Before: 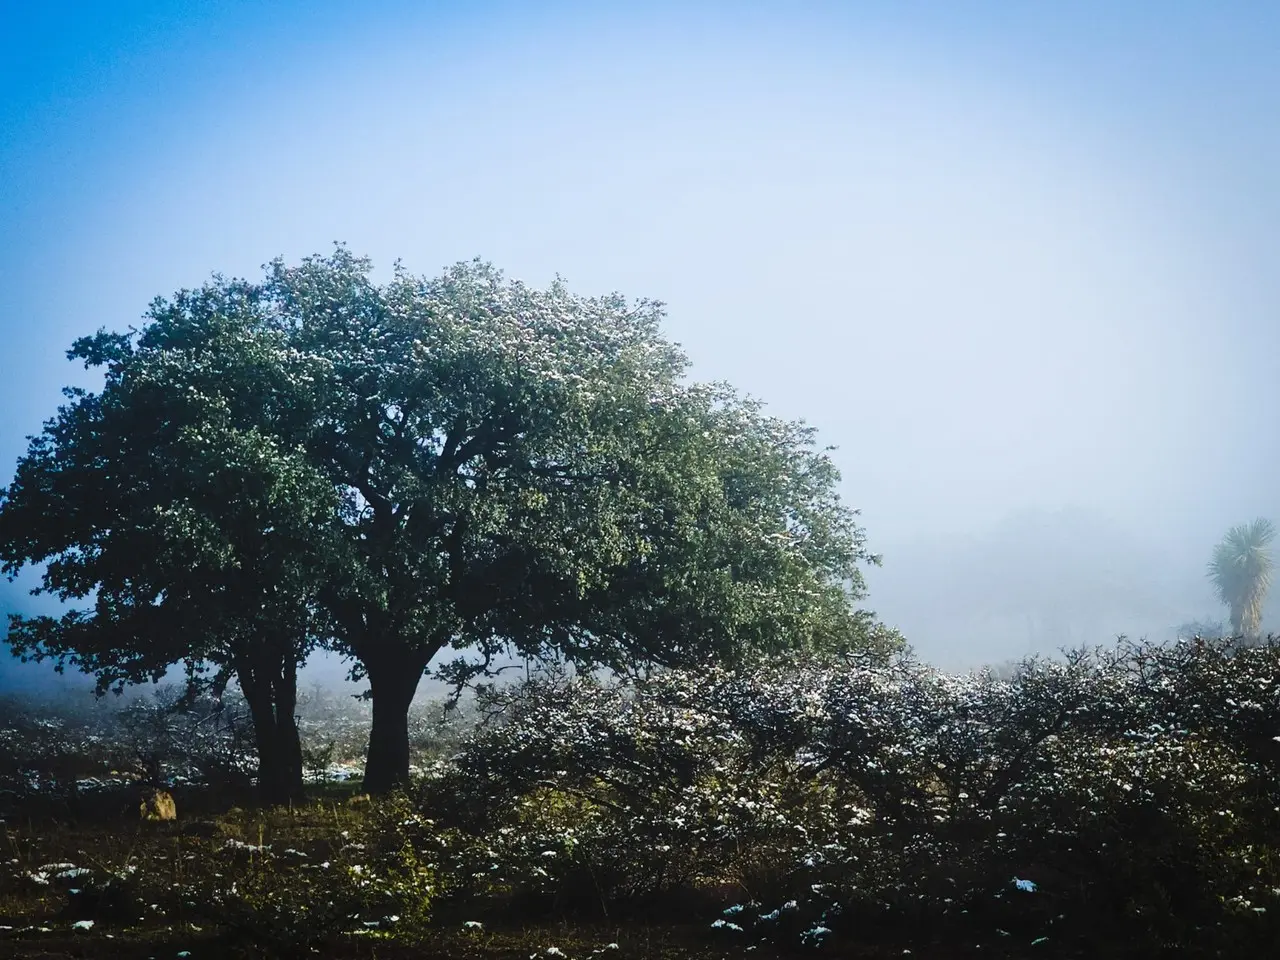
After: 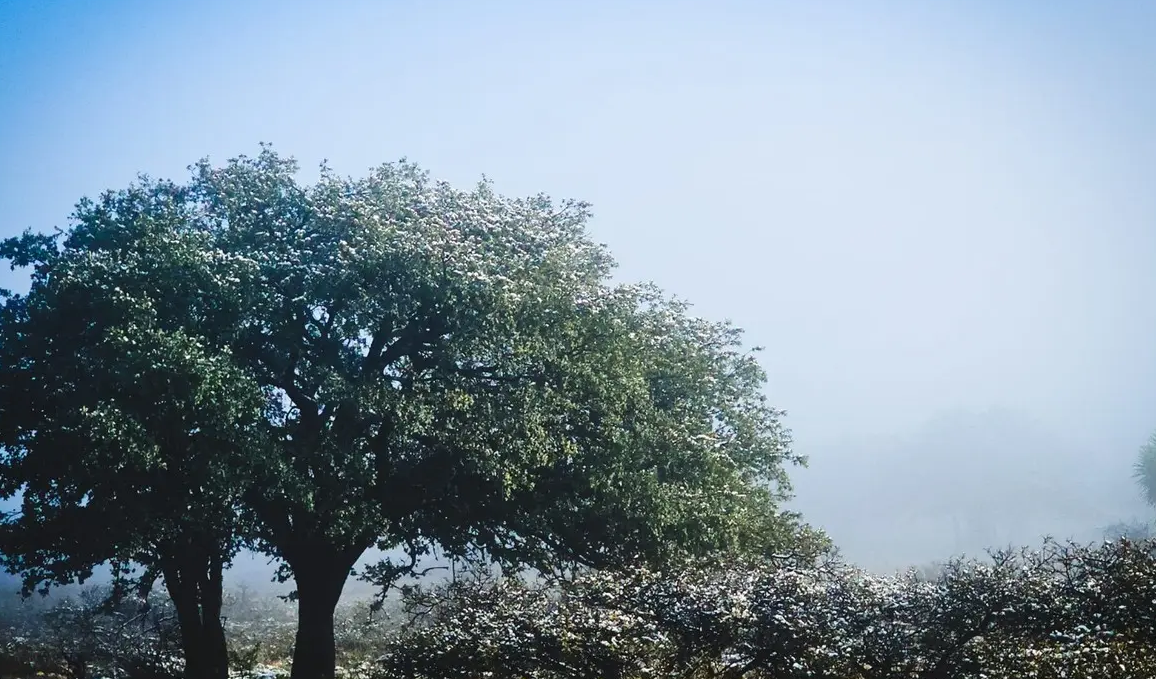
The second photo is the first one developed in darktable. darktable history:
crop: left 5.83%, top 10.343%, right 3.803%, bottom 18.92%
